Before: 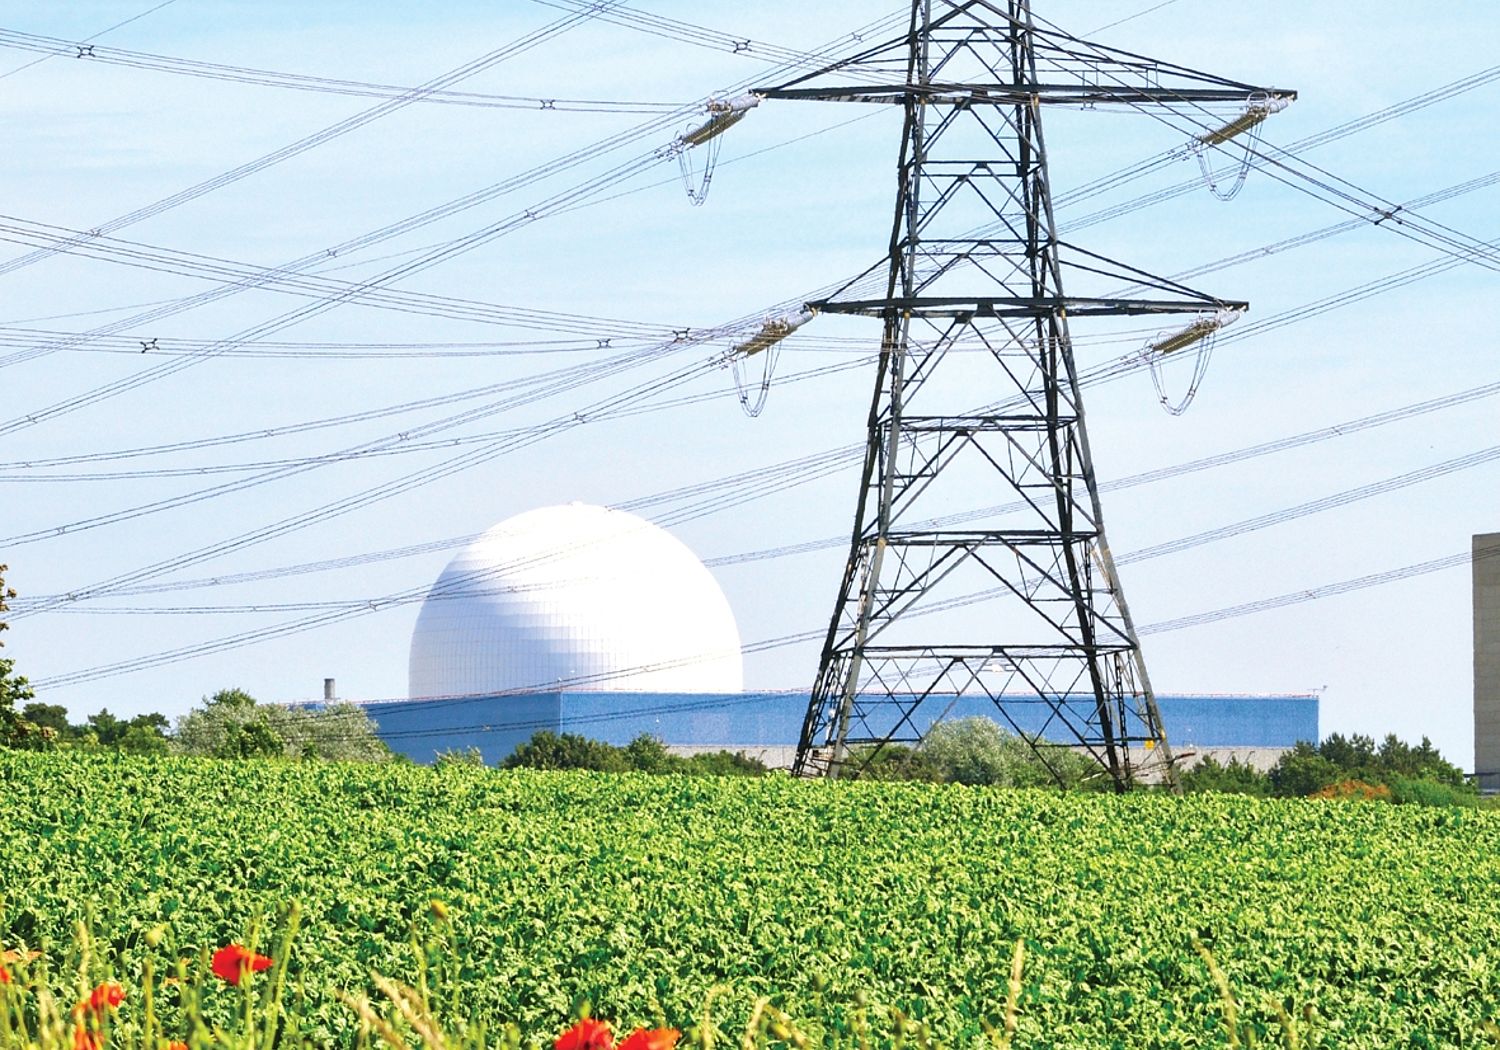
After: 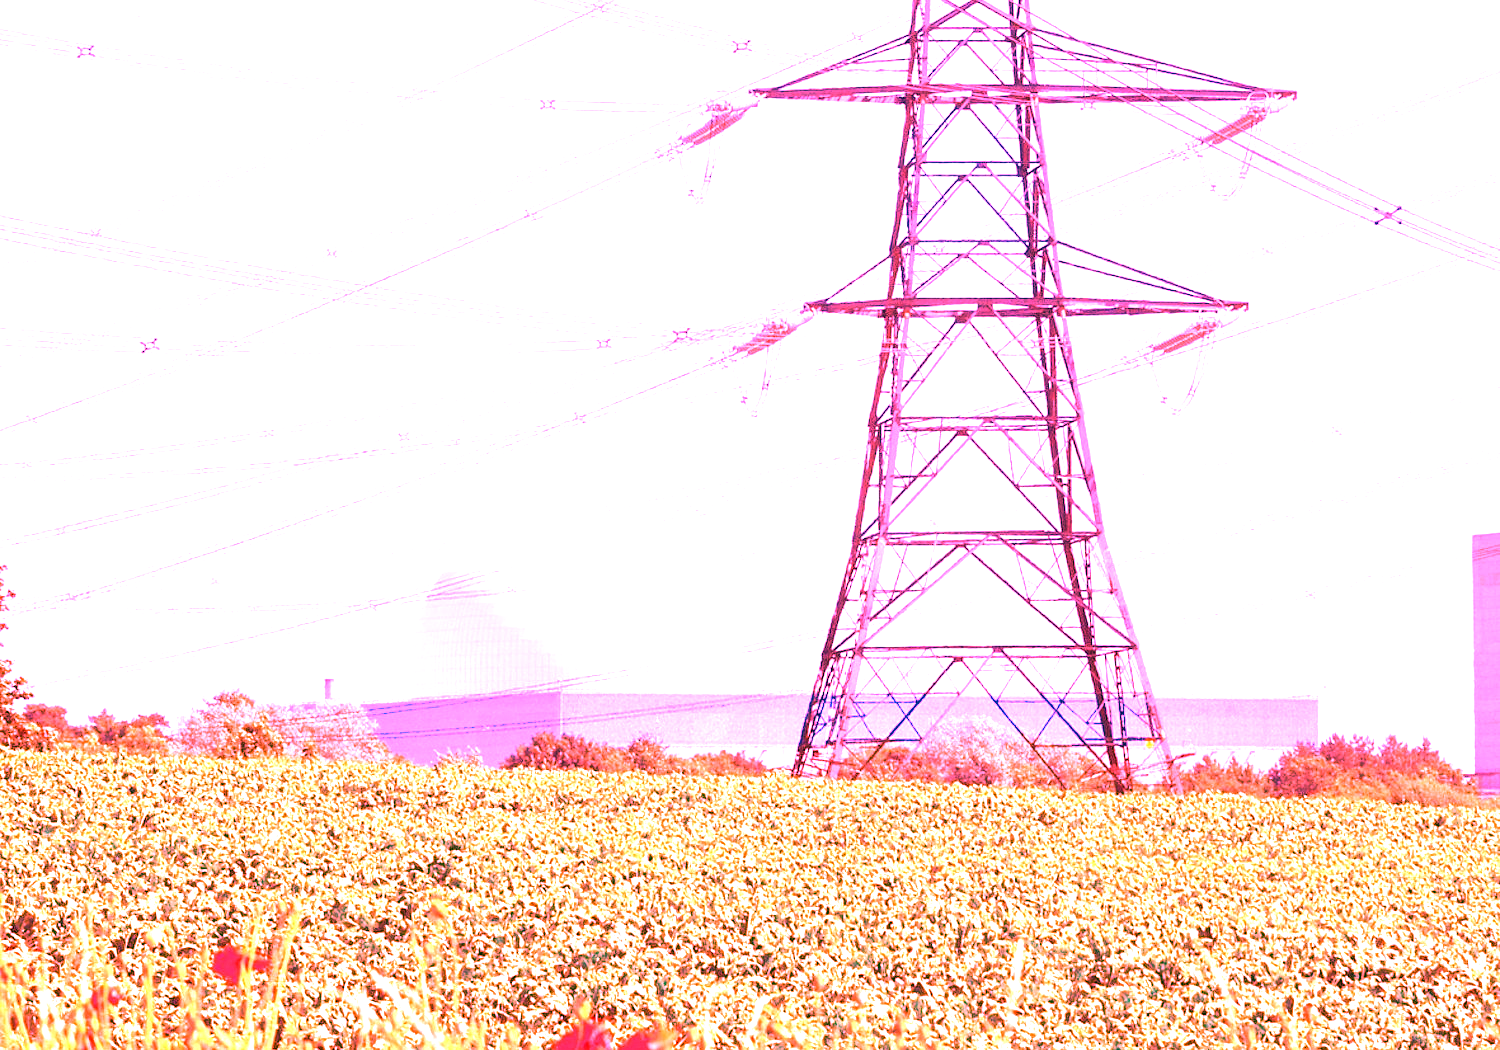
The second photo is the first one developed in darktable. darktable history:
white balance: red 4.26, blue 1.802
exposure: exposure 1 EV, compensate highlight preservation false
